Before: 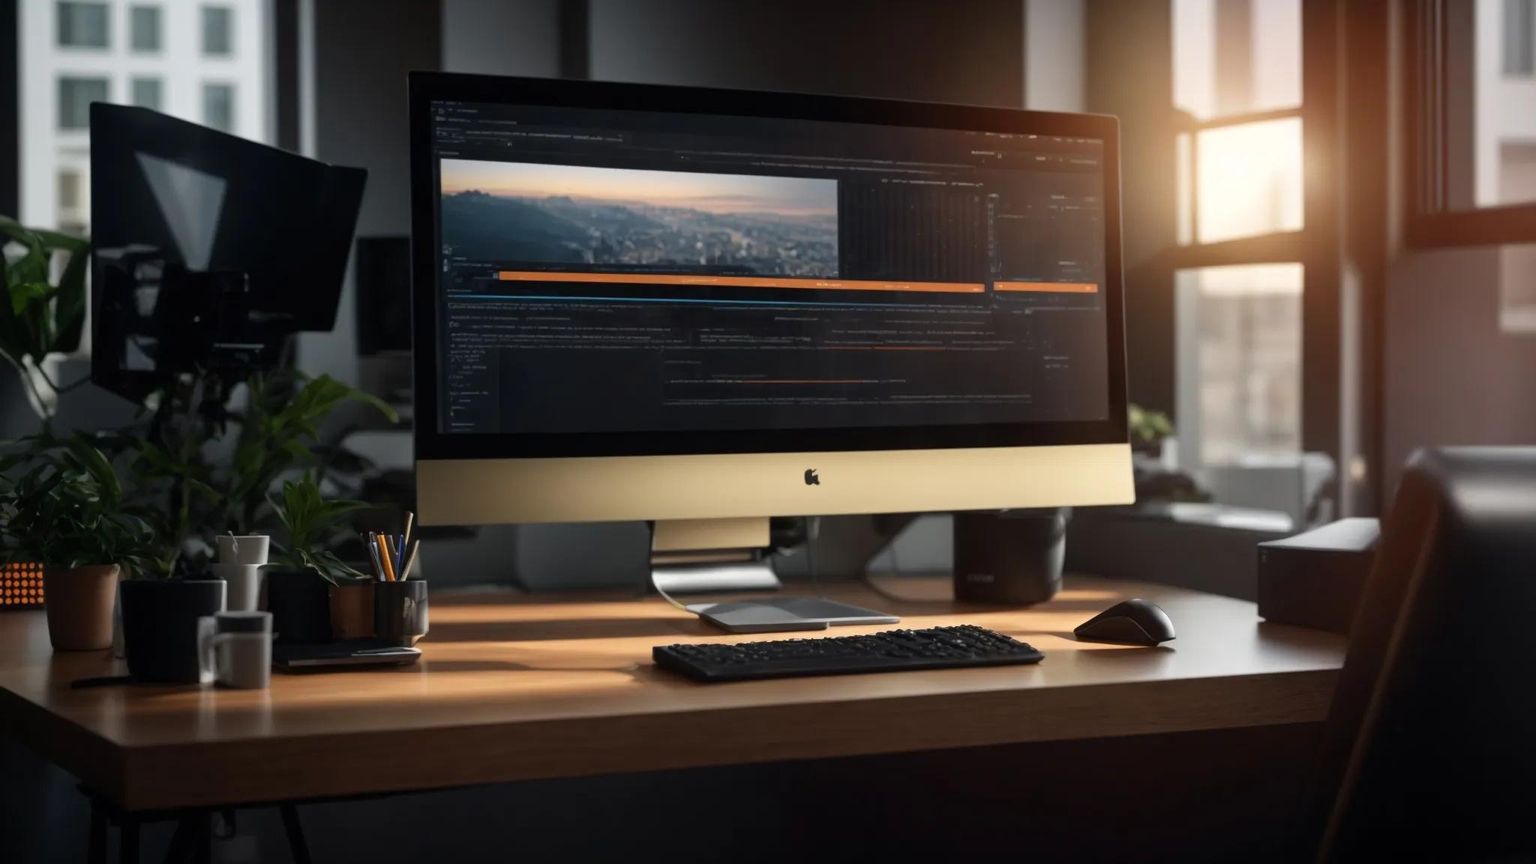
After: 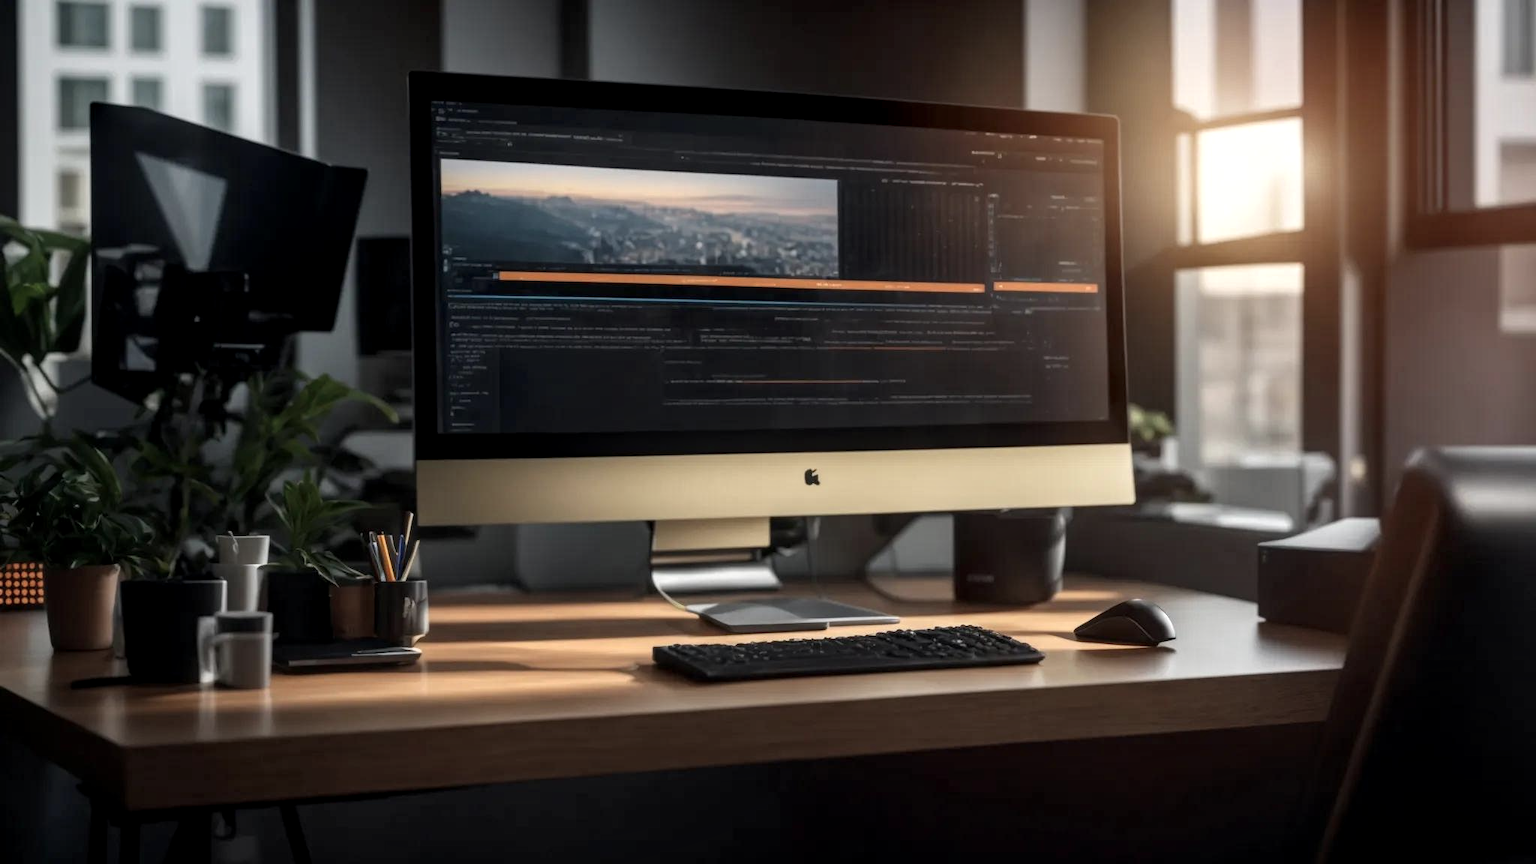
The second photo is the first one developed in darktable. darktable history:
color correction: saturation 0.85
local contrast: highlights 40%, shadows 60%, detail 136%, midtone range 0.514
